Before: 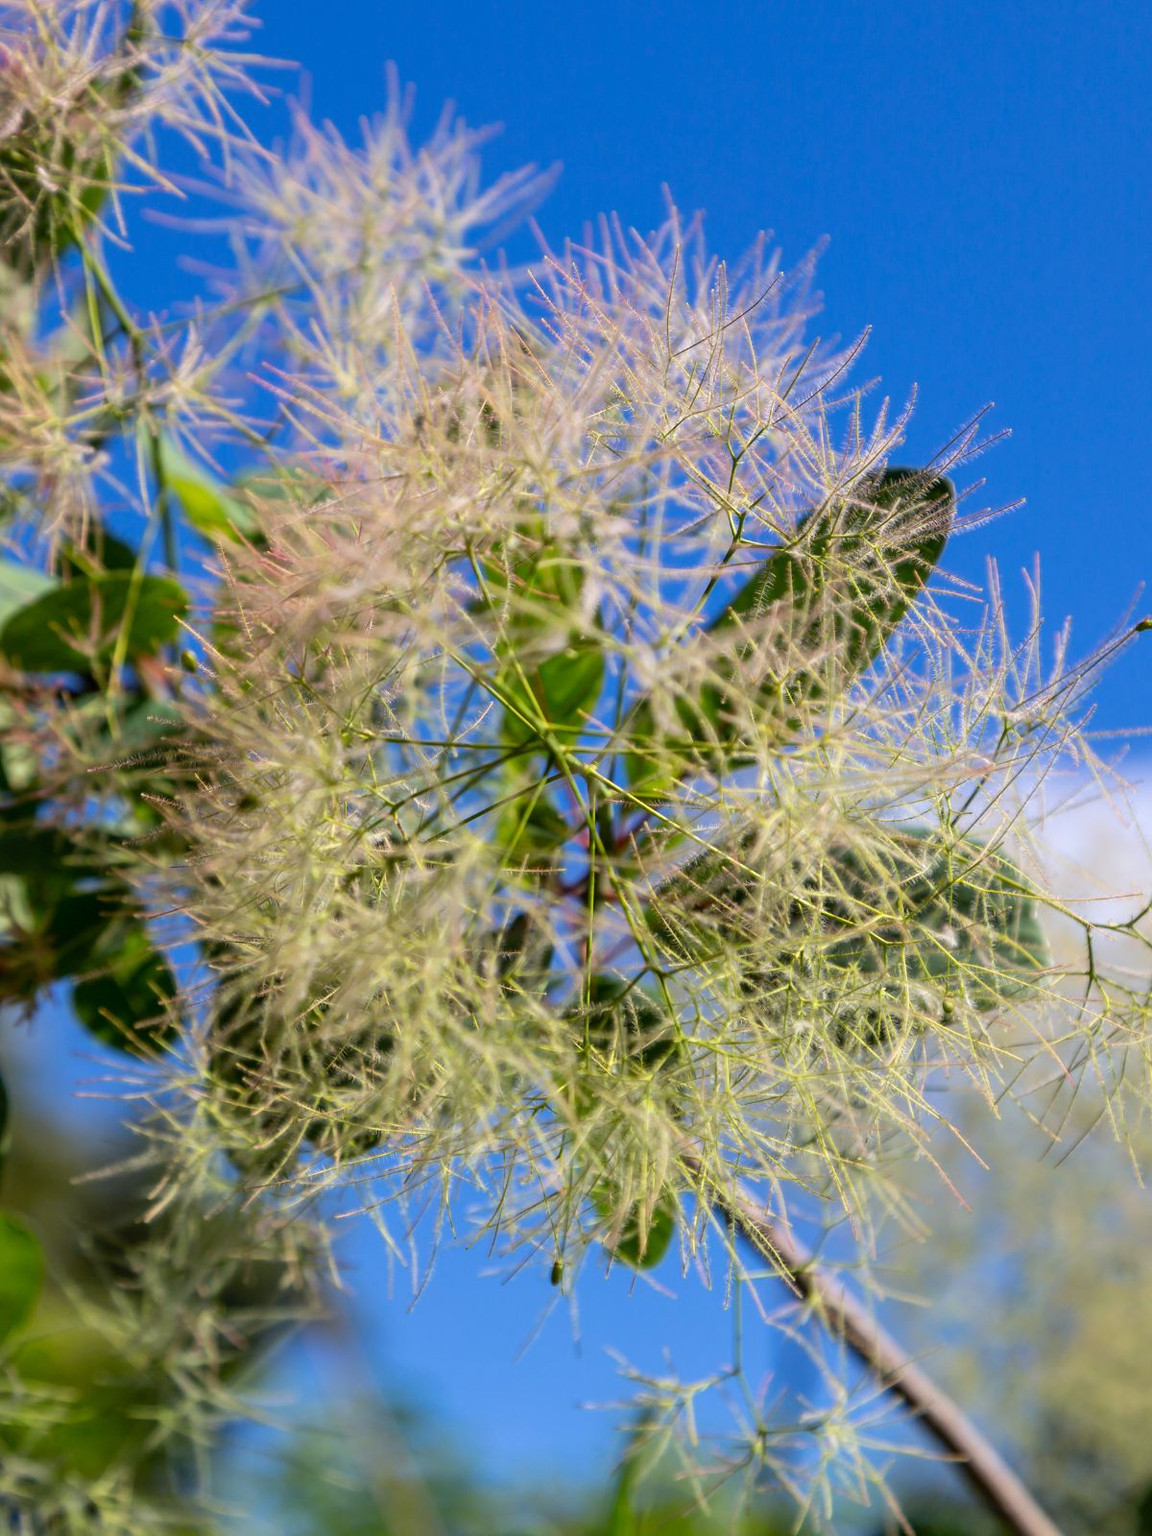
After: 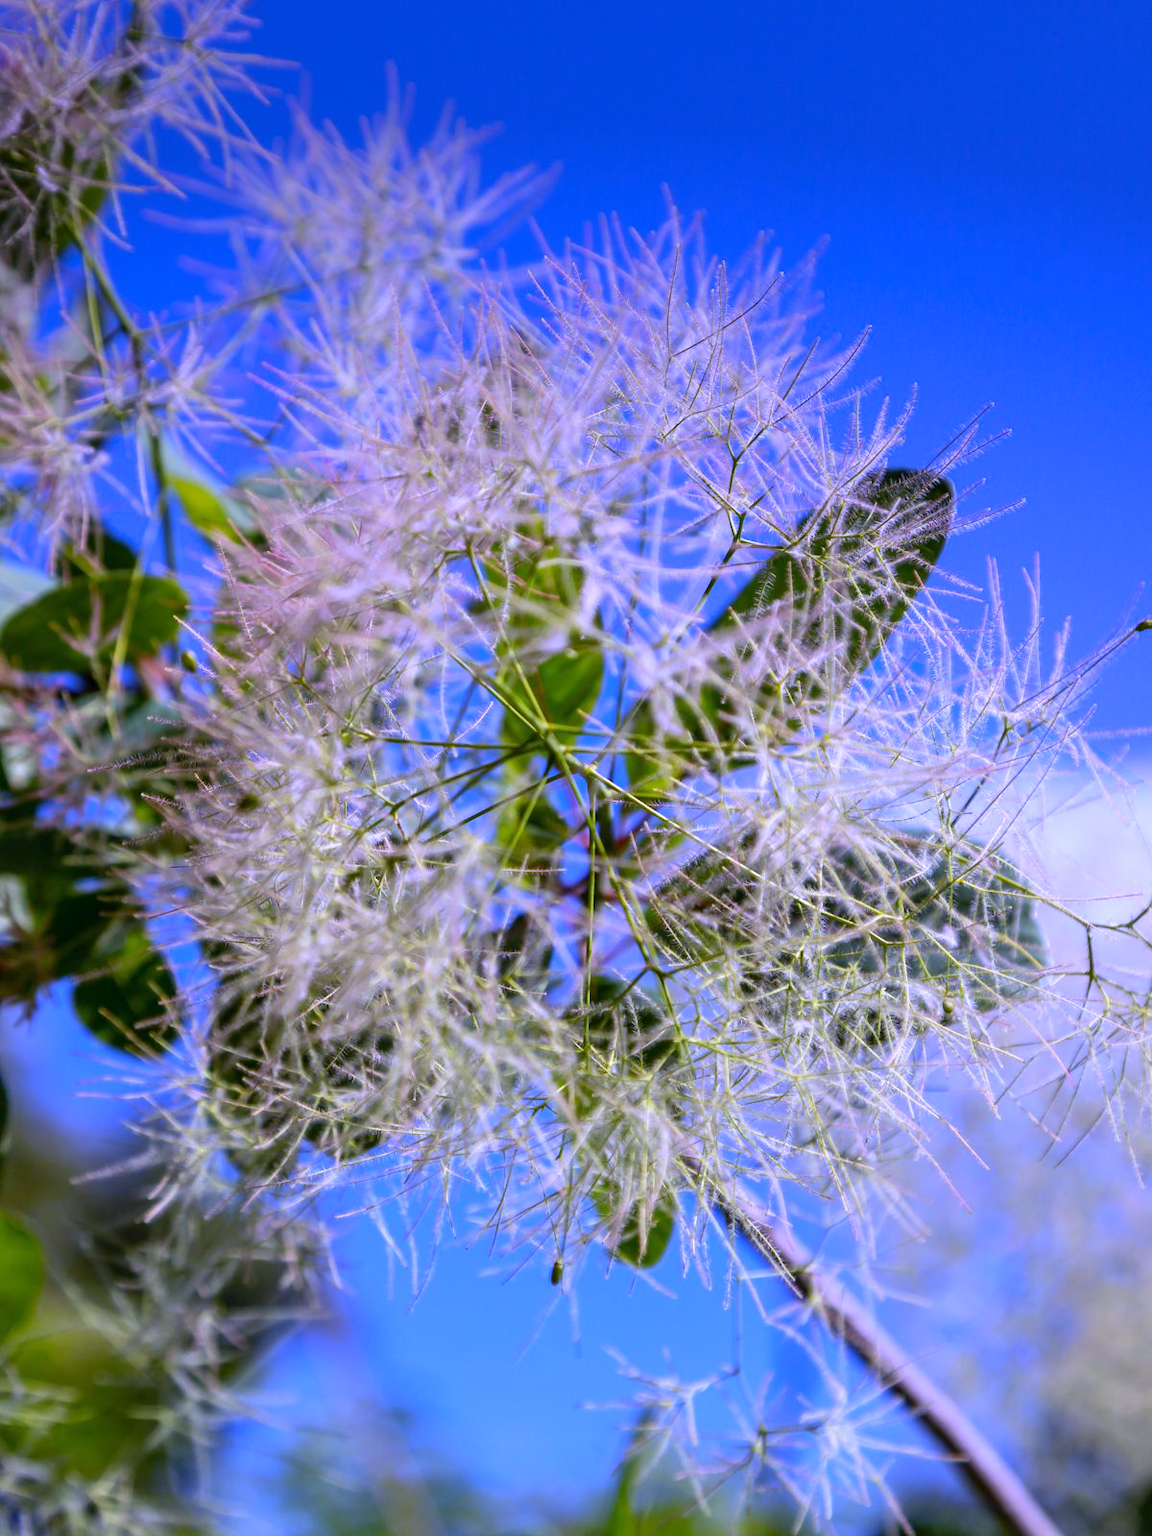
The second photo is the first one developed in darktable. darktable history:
vignetting: fall-off start 97.52%, fall-off radius 100%, brightness -0.574, saturation 0, center (-0.027, 0.404), width/height ratio 1.368, unbound false
white balance: red 0.98, blue 1.61
